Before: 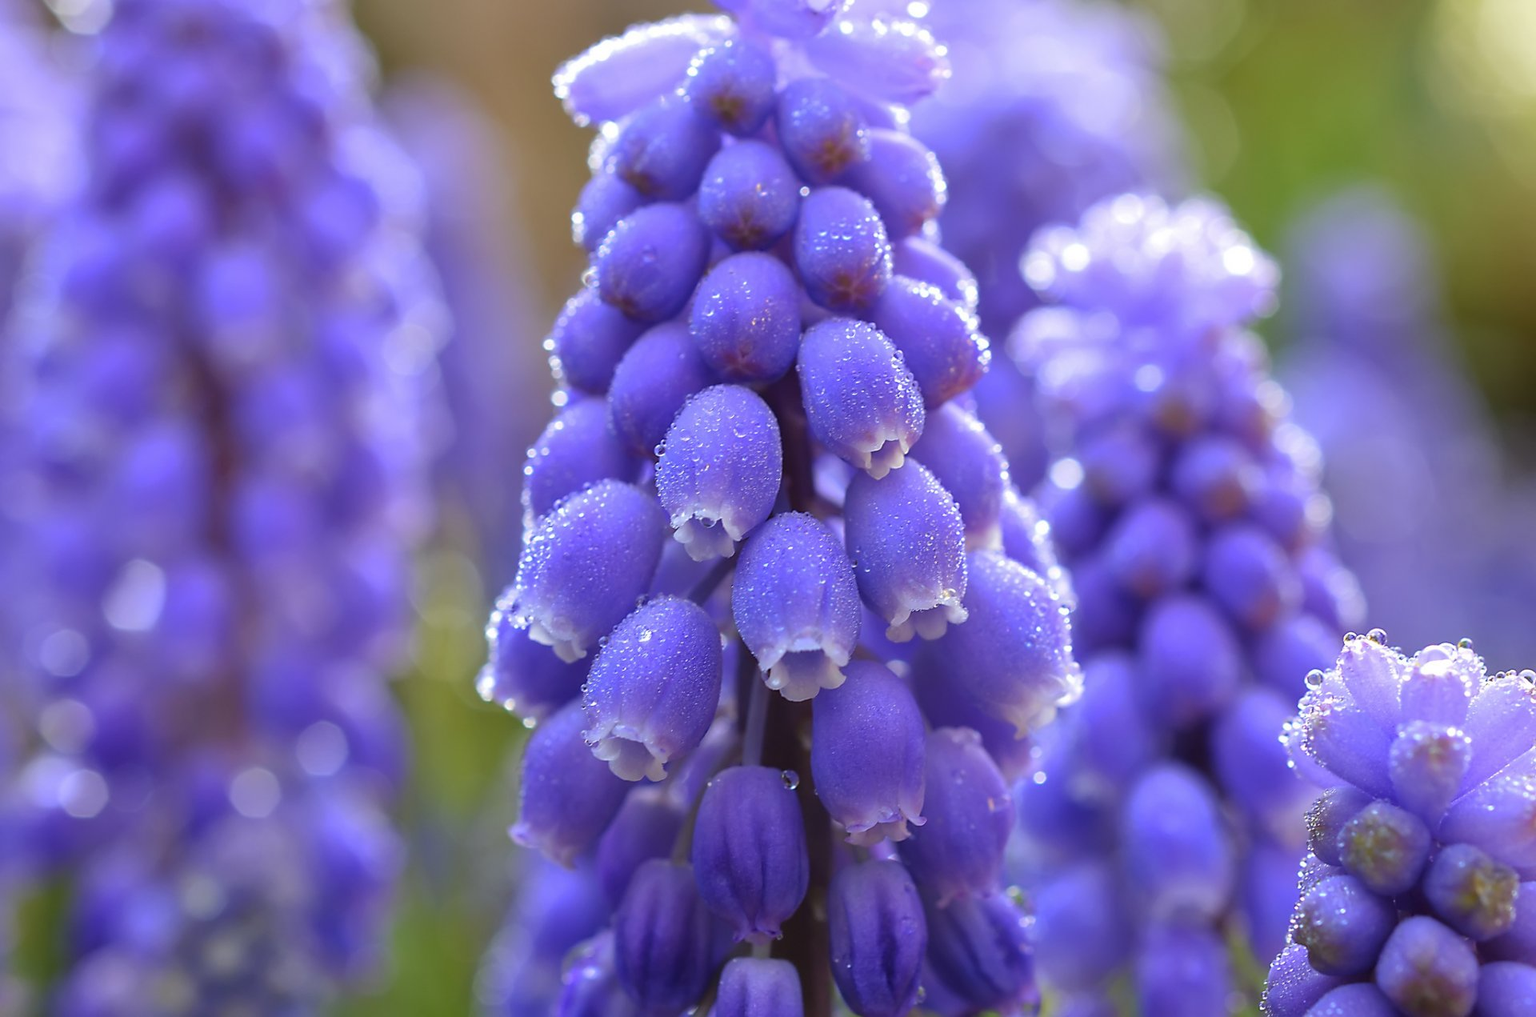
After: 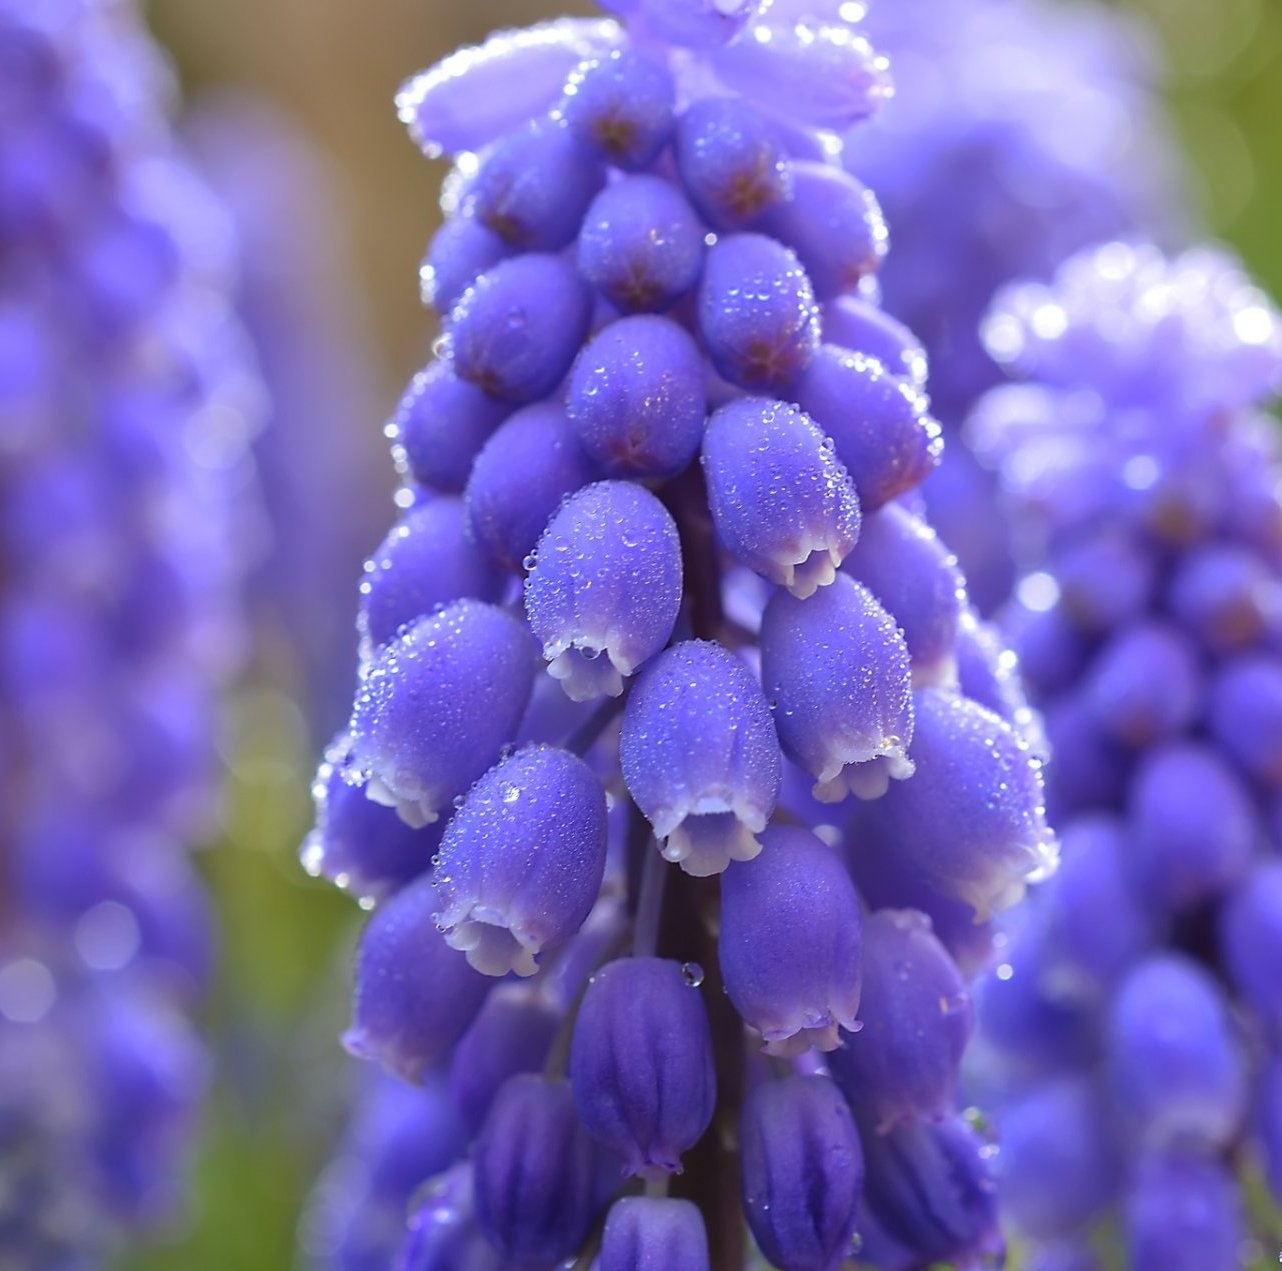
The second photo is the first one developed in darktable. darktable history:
crop: left 15.371%, right 17.835%
exposure: compensate highlight preservation false
